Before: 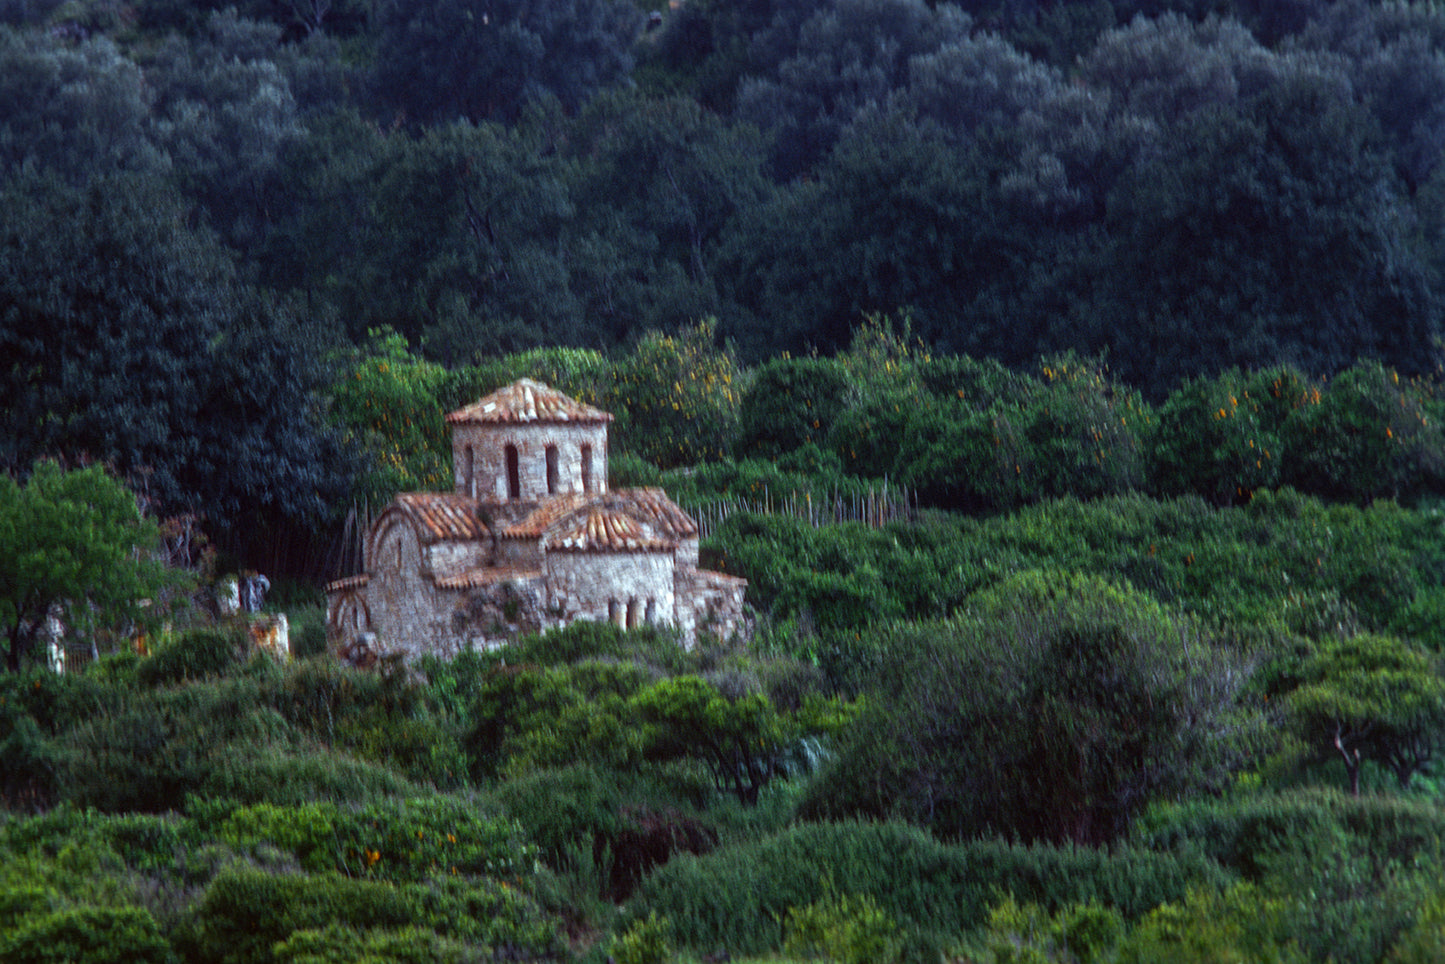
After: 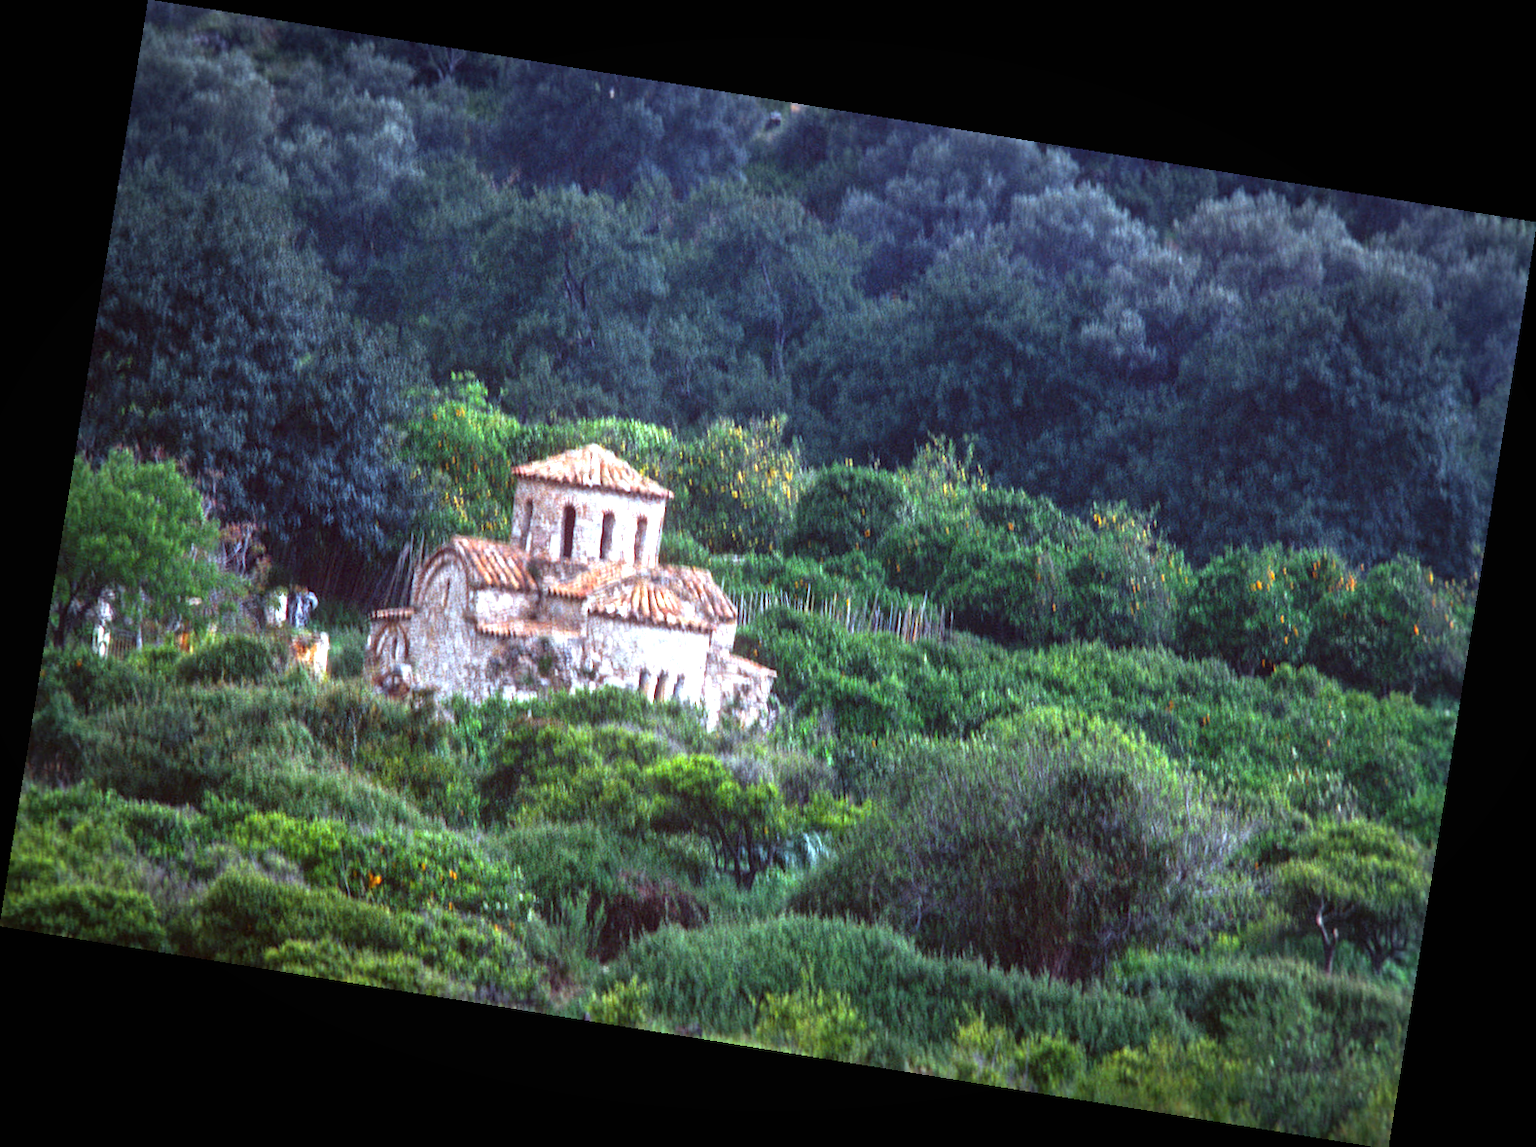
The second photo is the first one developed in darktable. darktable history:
exposure: black level correction 0, exposure 1.625 EV, compensate exposure bias true, compensate highlight preservation false
rotate and perspective: rotation 9.12°, automatic cropping off
vignetting: fall-off start 70.97%, brightness -0.584, saturation -0.118, width/height ratio 1.333
tone equalizer: on, module defaults
